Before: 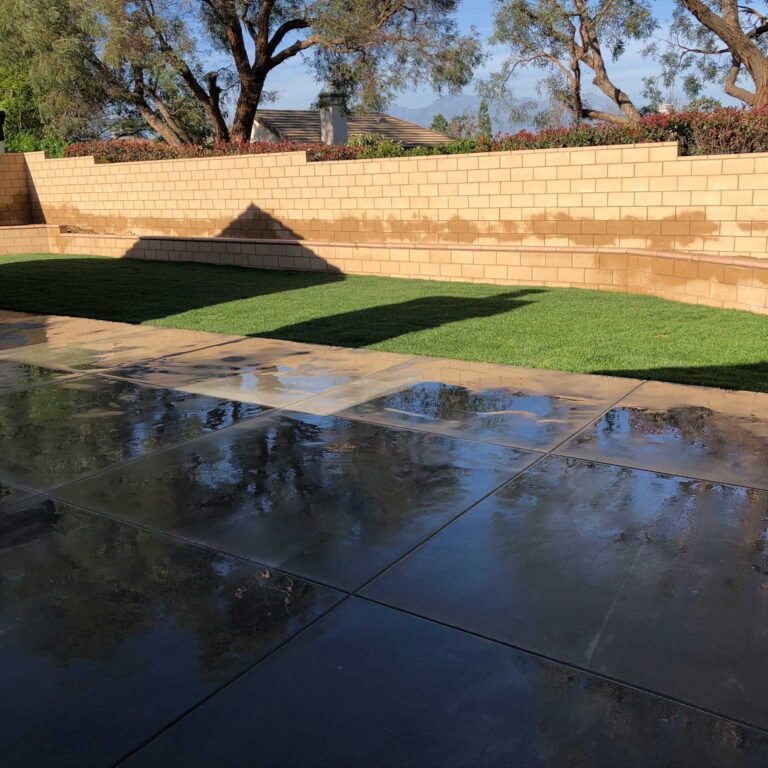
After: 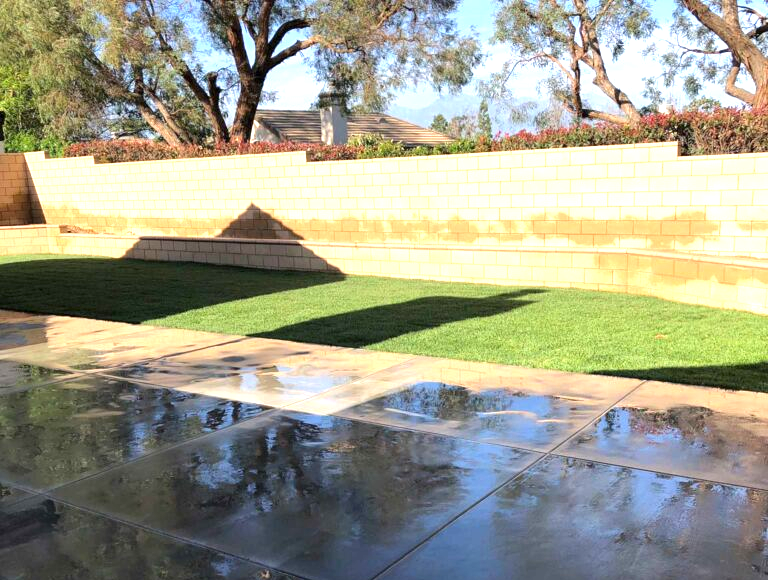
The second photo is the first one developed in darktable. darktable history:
exposure: exposure 1.227 EV, compensate highlight preservation false
crop: bottom 24.47%
